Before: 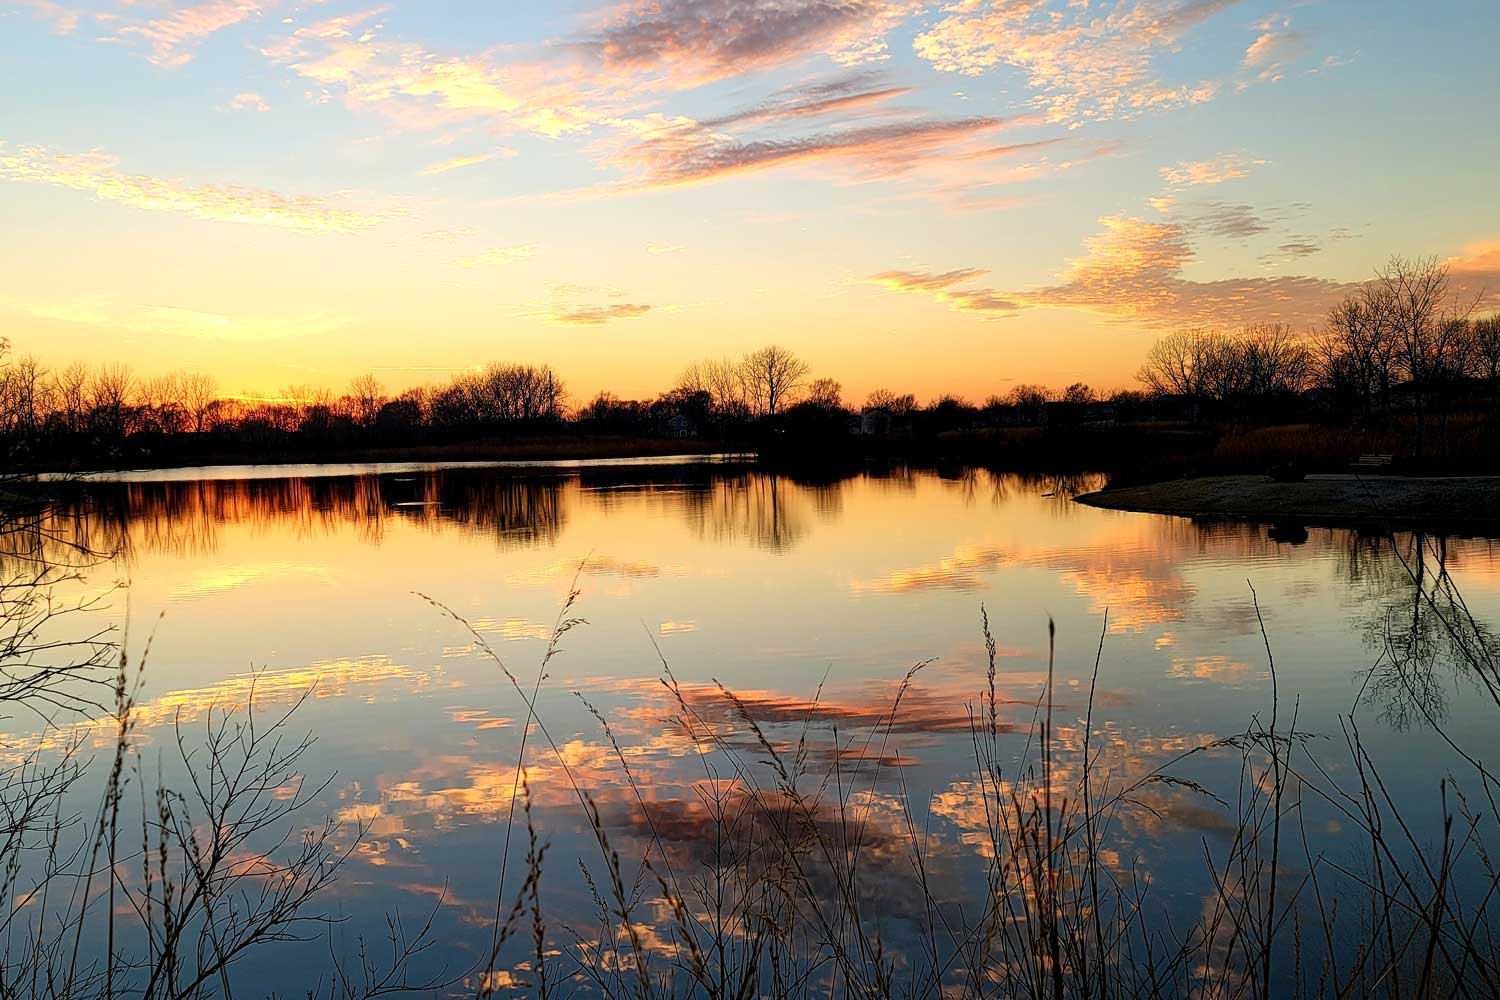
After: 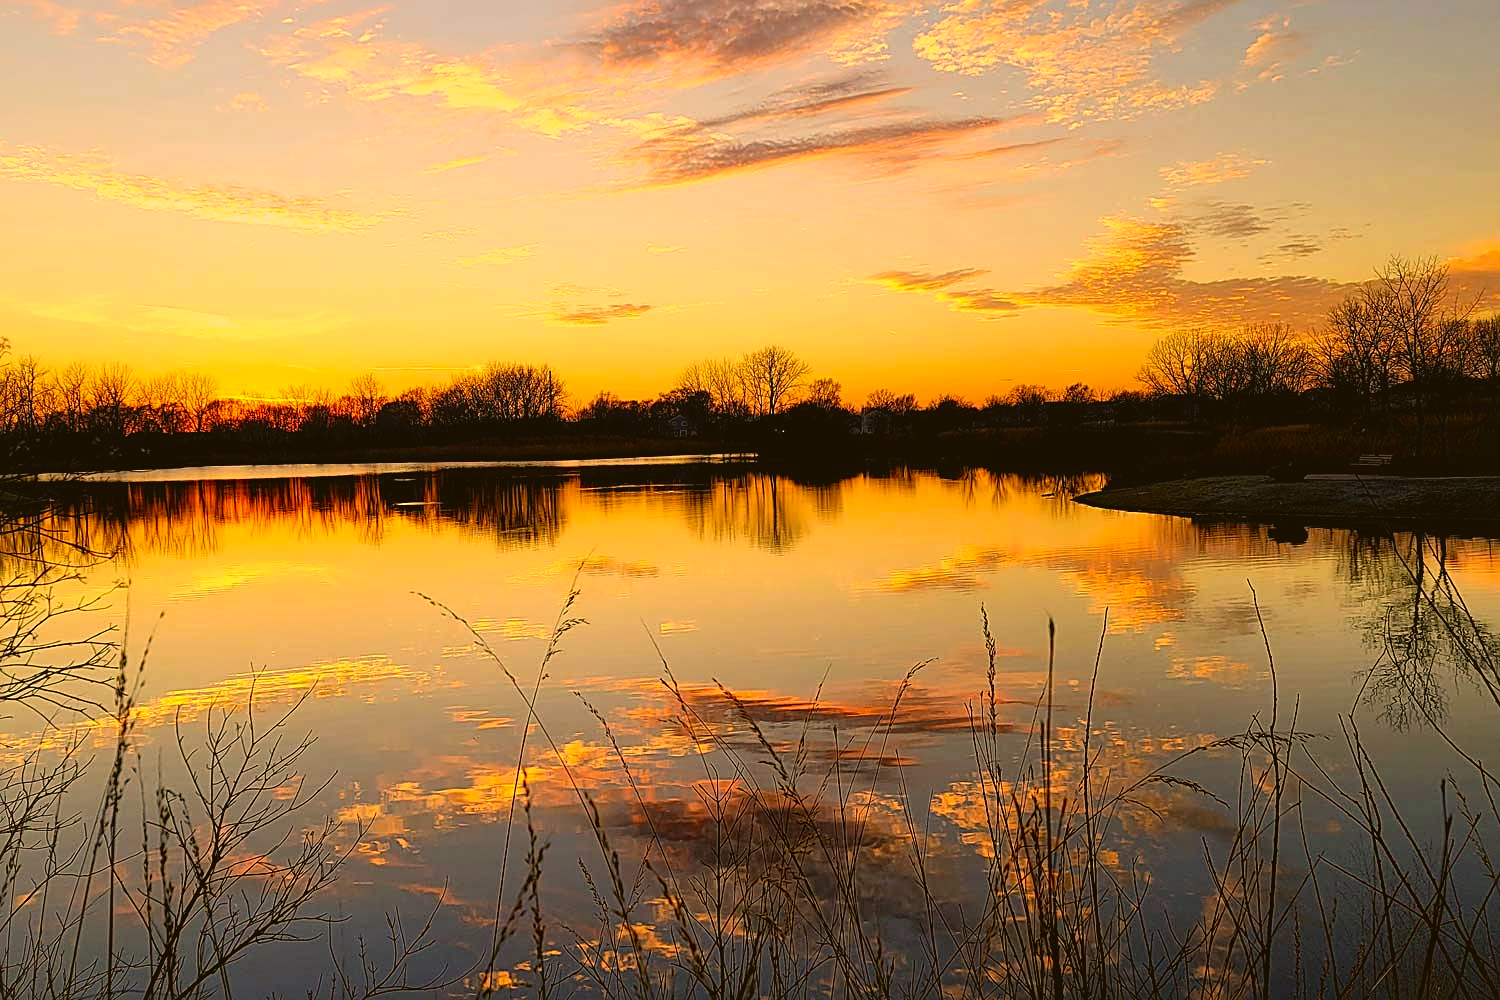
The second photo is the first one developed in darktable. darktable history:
sharpen: on, module defaults
color correction: highlights a* 17.94, highlights b* 35.39, shadows a* 1.48, shadows b* 6.42, saturation 1.01
local contrast: mode bilateral grid, contrast 20, coarseness 50, detail 120%, midtone range 0.2
contrast brightness saturation: contrast -0.11
